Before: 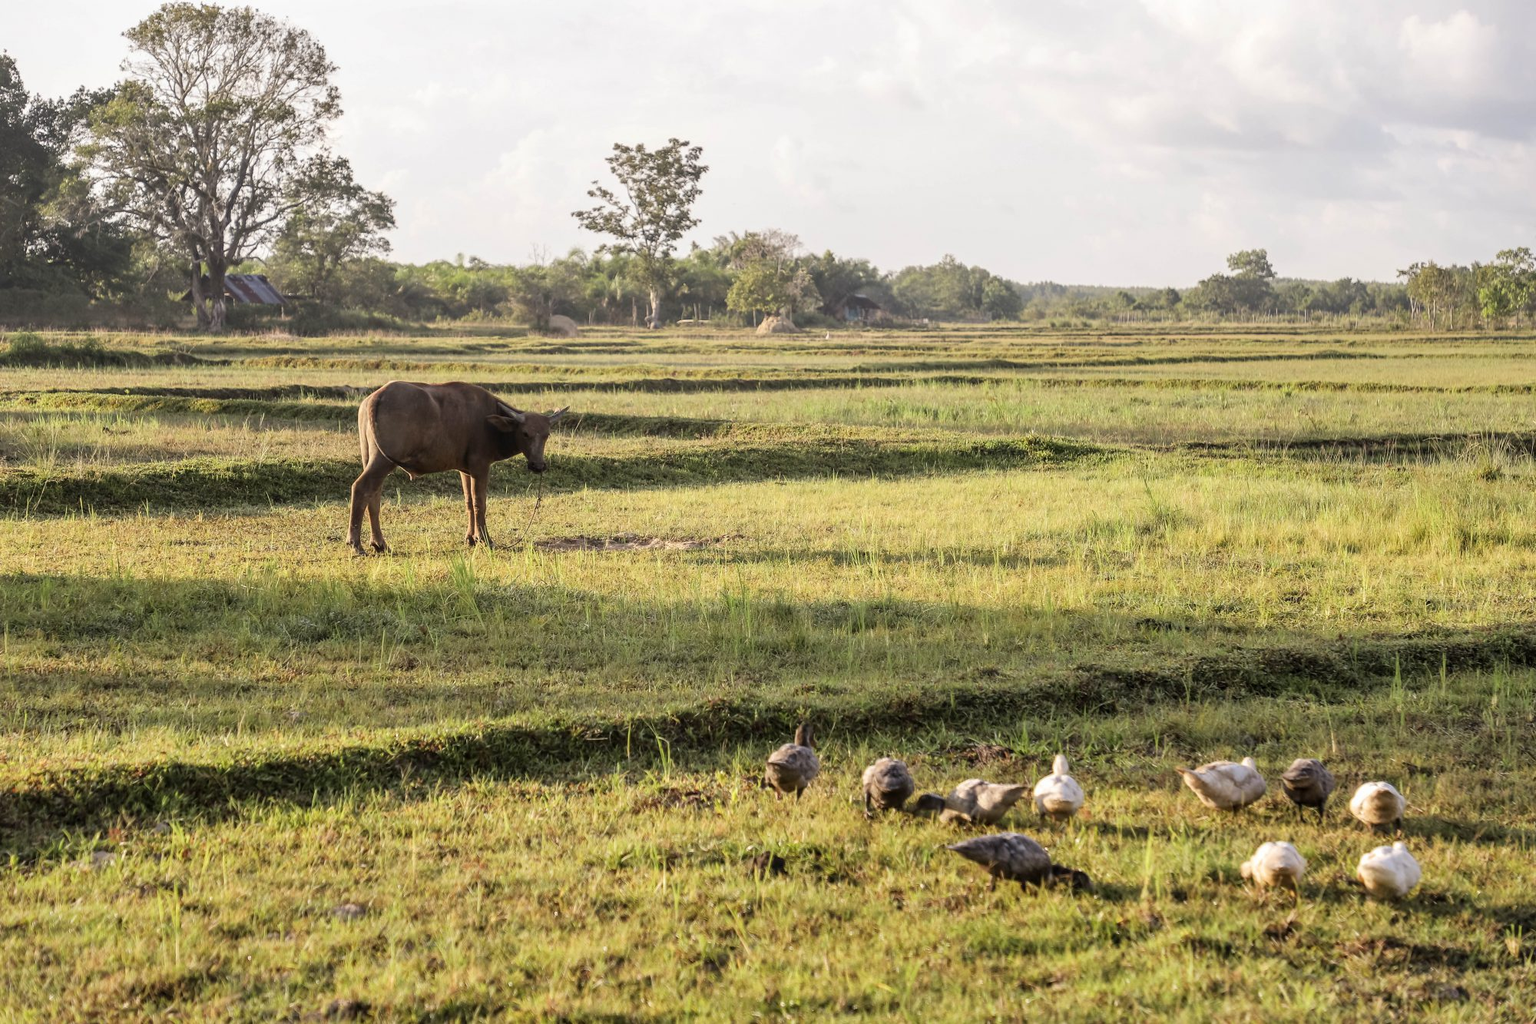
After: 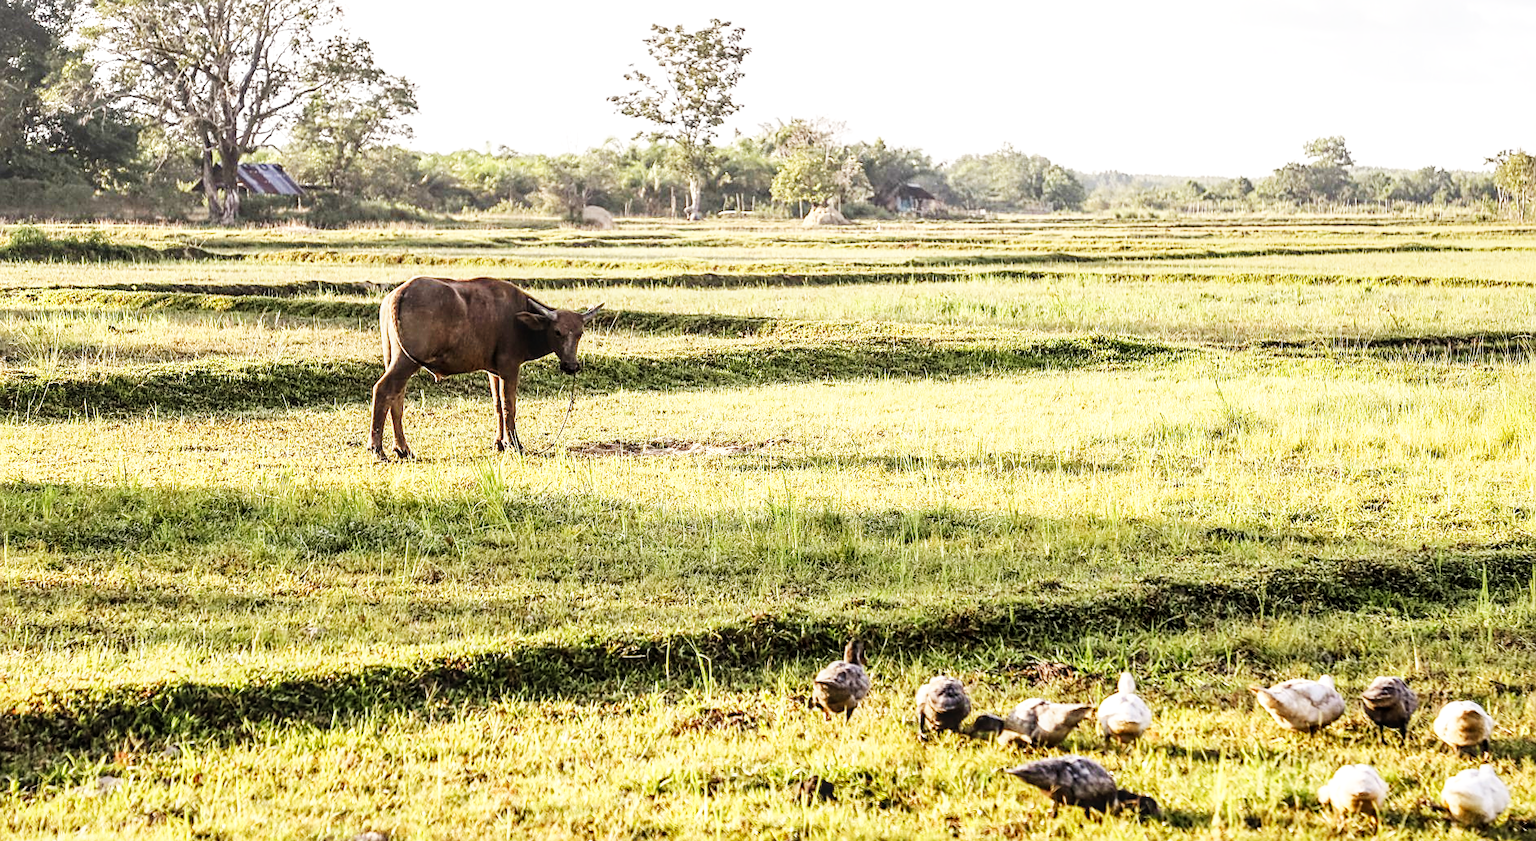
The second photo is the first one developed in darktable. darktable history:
base curve: curves: ch0 [(0, 0) (0.007, 0.004) (0.027, 0.03) (0.046, 0.07) (0.207, 0.54) (0.442, 0.872) (0.673, 0.972) (1, 1)], preserve colors none
crop and rotate: angle 0.055°, top 11.86%, right 5.749%, bottom 10.653%
sharpen: on, module defaults
local contrast: on, module defaults
